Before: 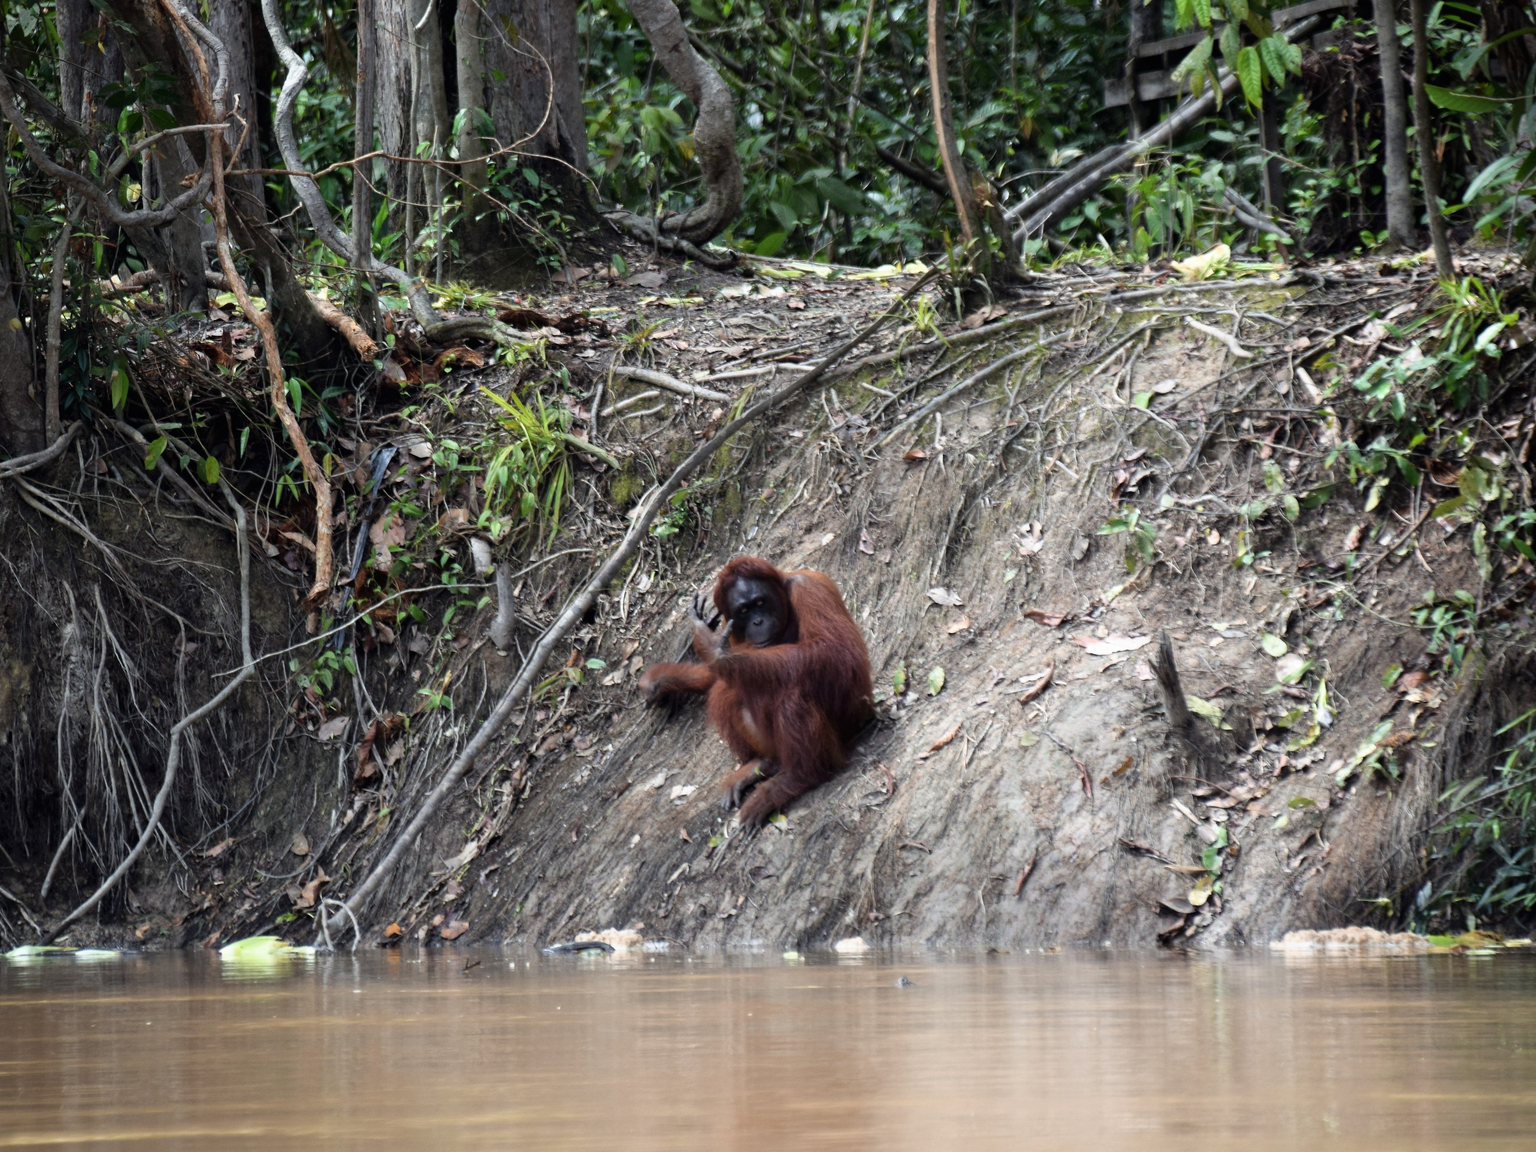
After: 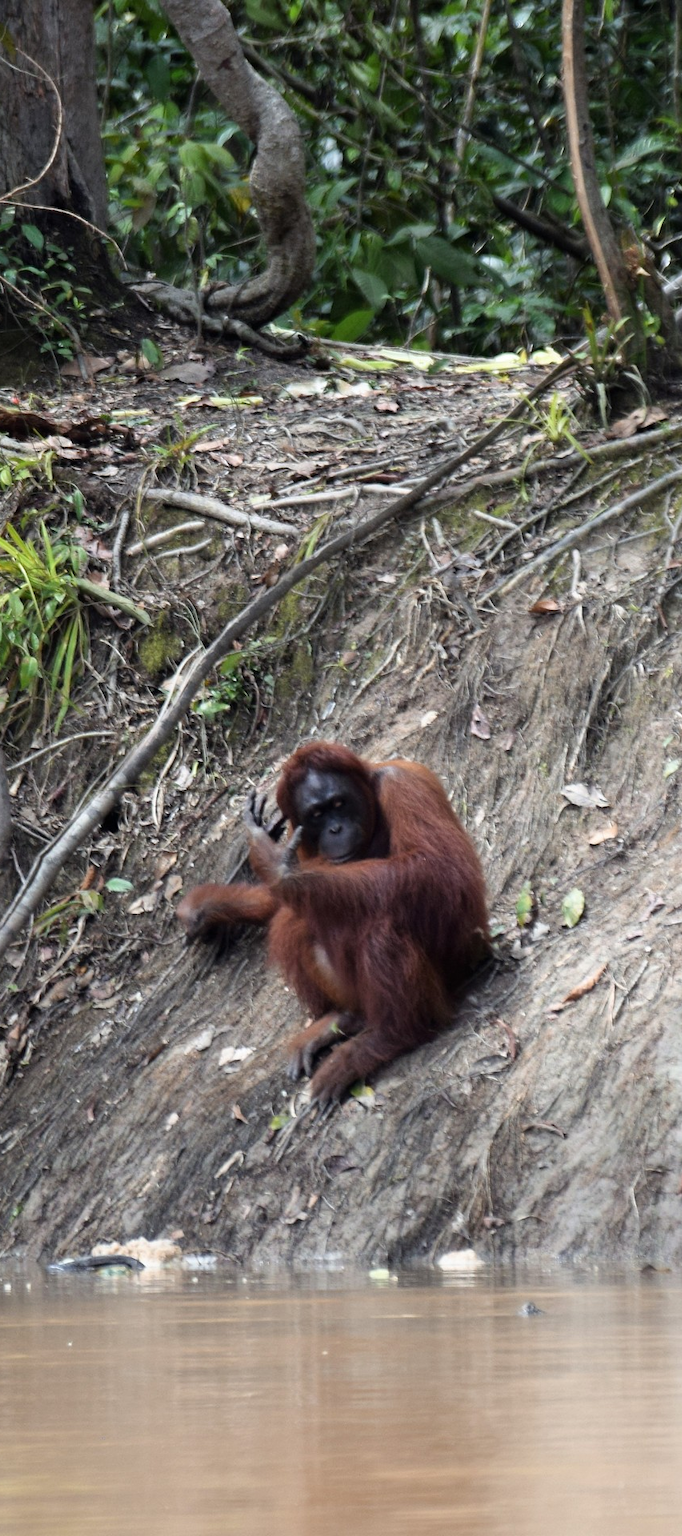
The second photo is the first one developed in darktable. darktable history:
base curve: preserve colors none
crop: left 32.975%, right 33.705%
